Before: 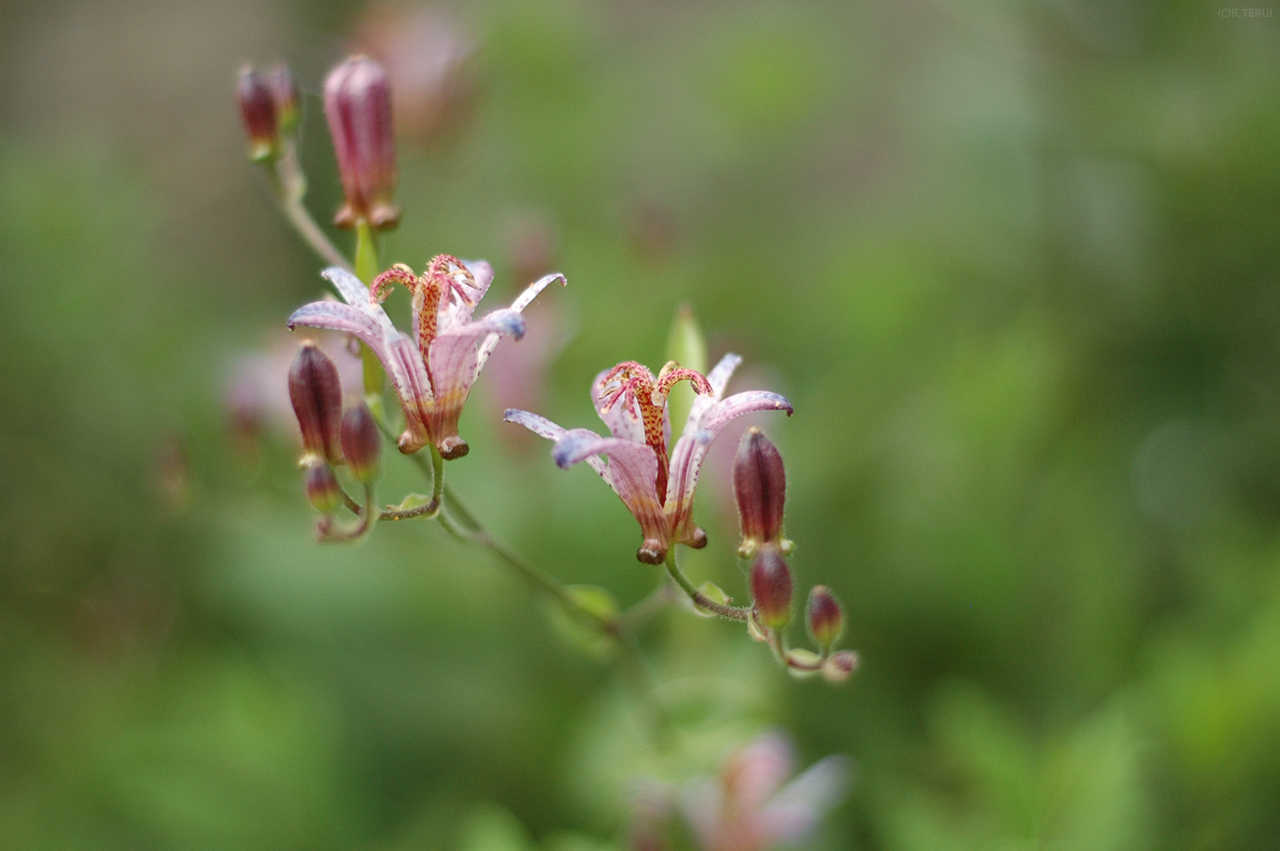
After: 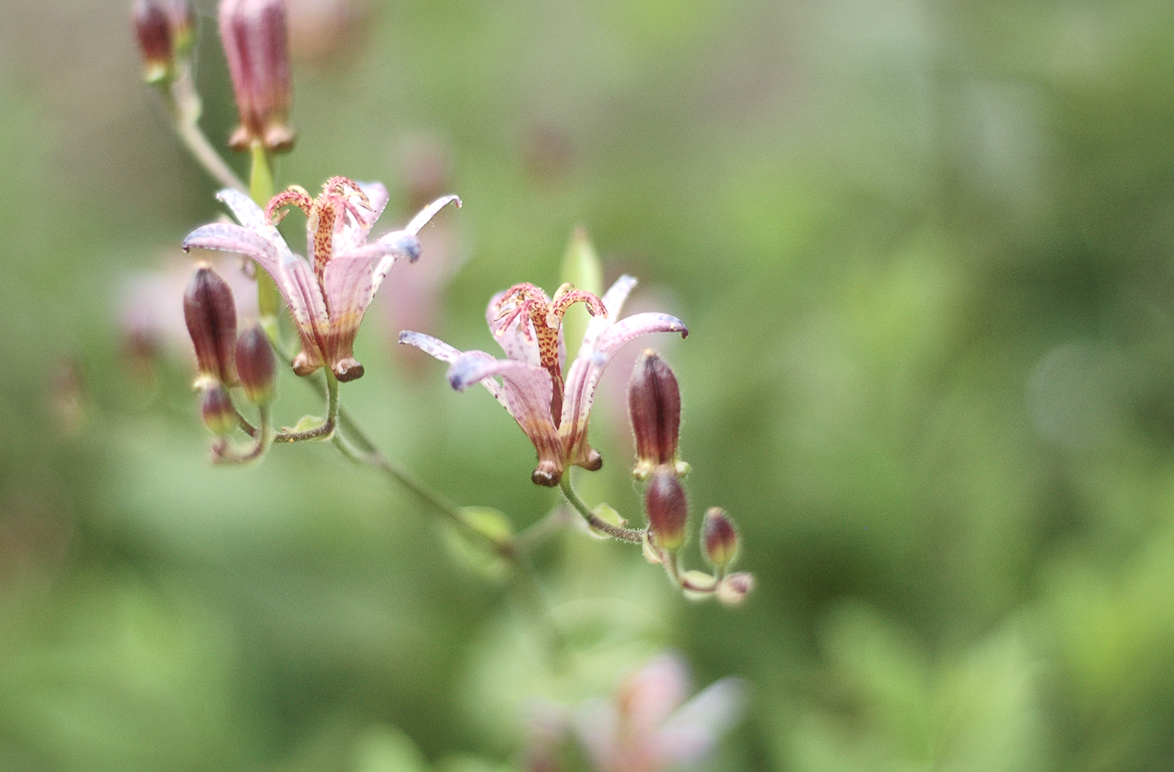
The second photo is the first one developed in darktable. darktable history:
crop and rotate: left 8.217%, top 9.194%
tone equalizer: on, module defaults
exposure: black level correction -0.003, exposure 0.034 EV, compensate highlight preservation false
contrast brightness saturation: contrast 0.142, brightness 0.22
tone curve: curves: ch0 [(0, 0) (0.003, 0.013) (0.011, 0.018) (0.025, 0.027) (0.044, 0.045) (0.069, 0.068) (0.1, 0.096) (0.136, 0.13) (0.177, 0.168) (0.224, 0.217) (0.277, 0.277) (0.335, 0.338) (0.399, 0.401) (0.468, 0.473) (0.543, 0.544) (0.623, 0.621) (0.709, 0.7) (0.801, 0.781) (0.898, 0.869) (1, 1)], preserve colors none
haze removal: strength -0.097, compatibility mode true, adaptive false
local contrast: mode bilateral grid, contrast 25, coarseness 61, detail 152%, midtone range 0.2
